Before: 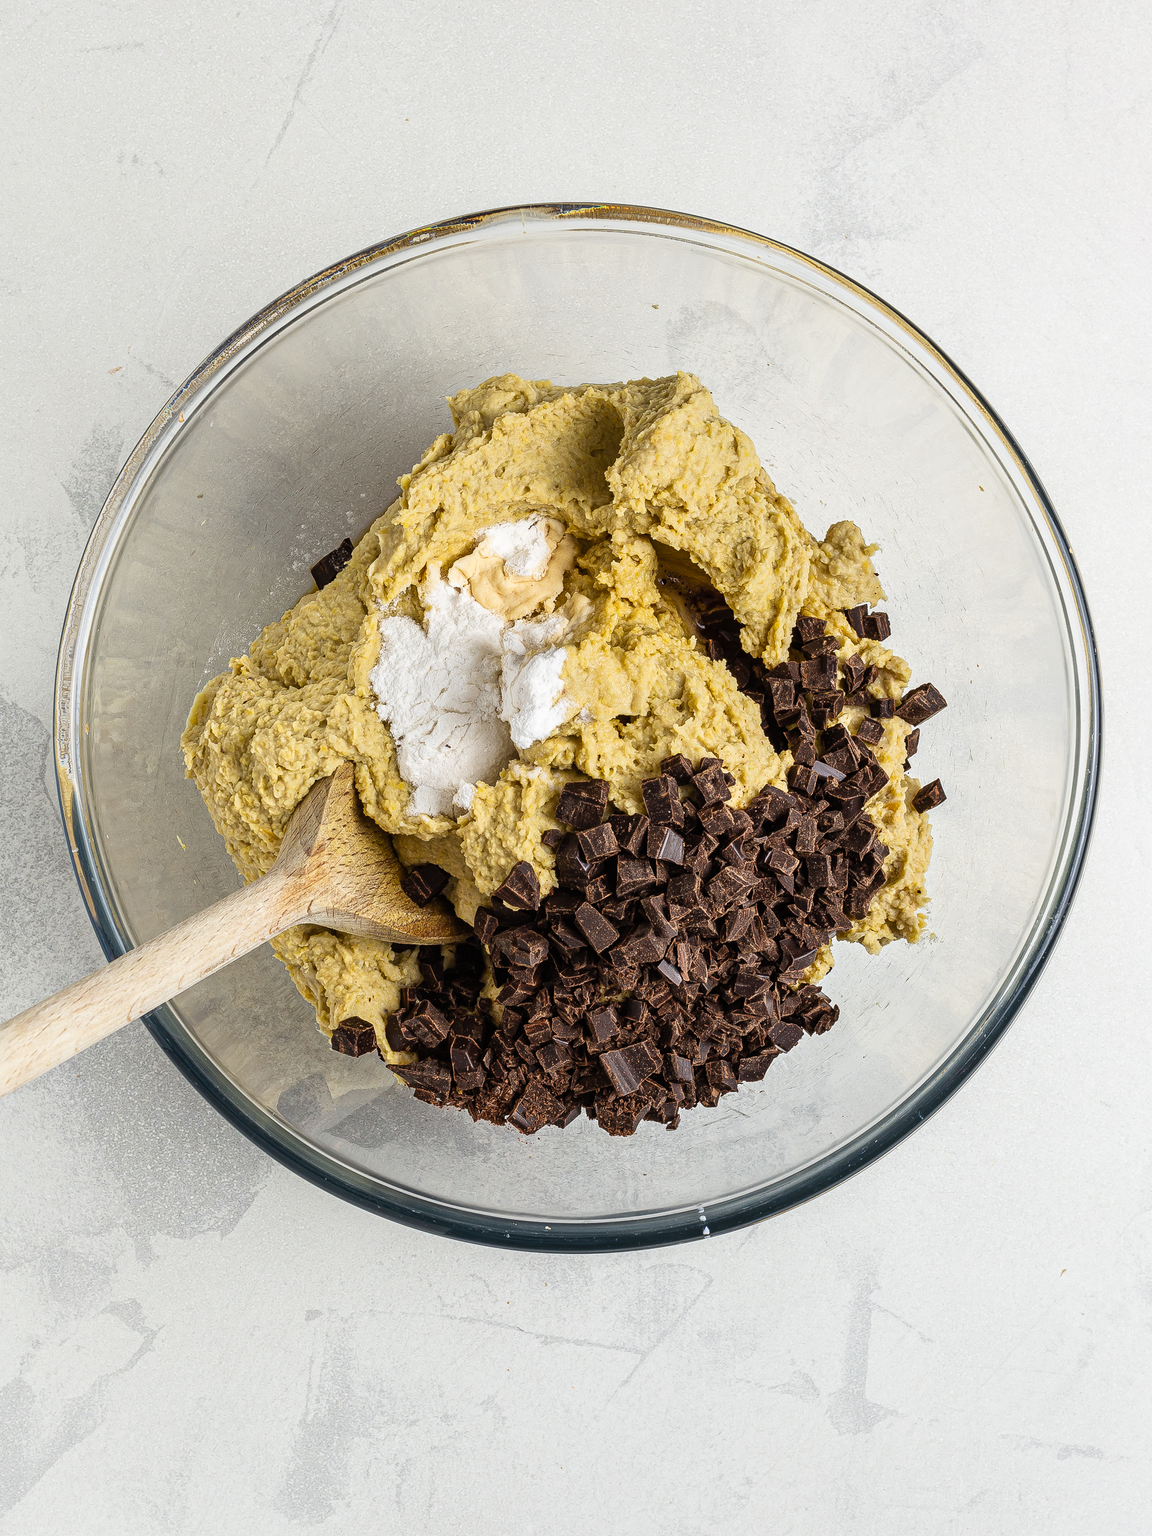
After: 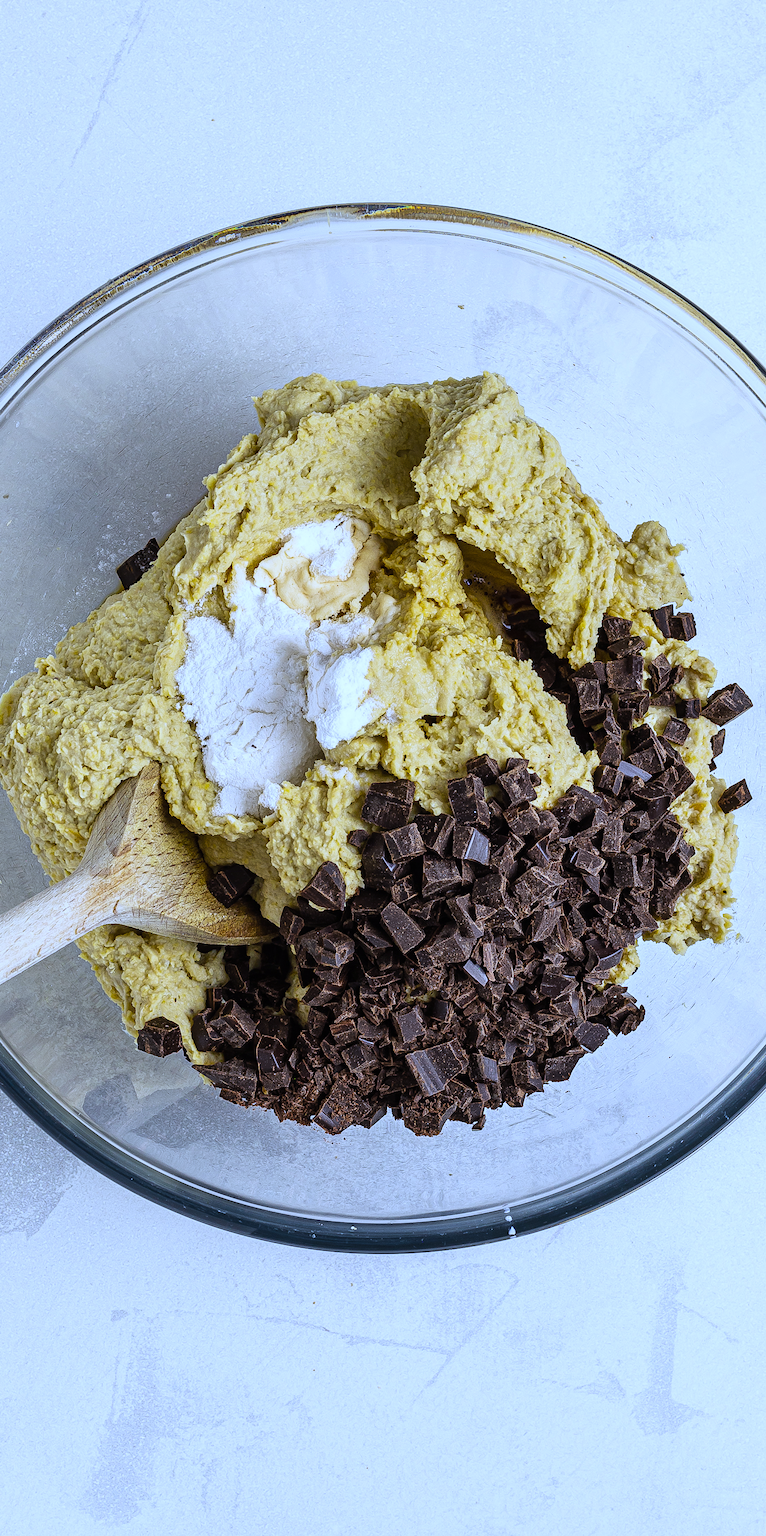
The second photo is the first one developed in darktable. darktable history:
white balance: red 0.871, blue 1.249
crop: left 16.899%, right 16.556%
